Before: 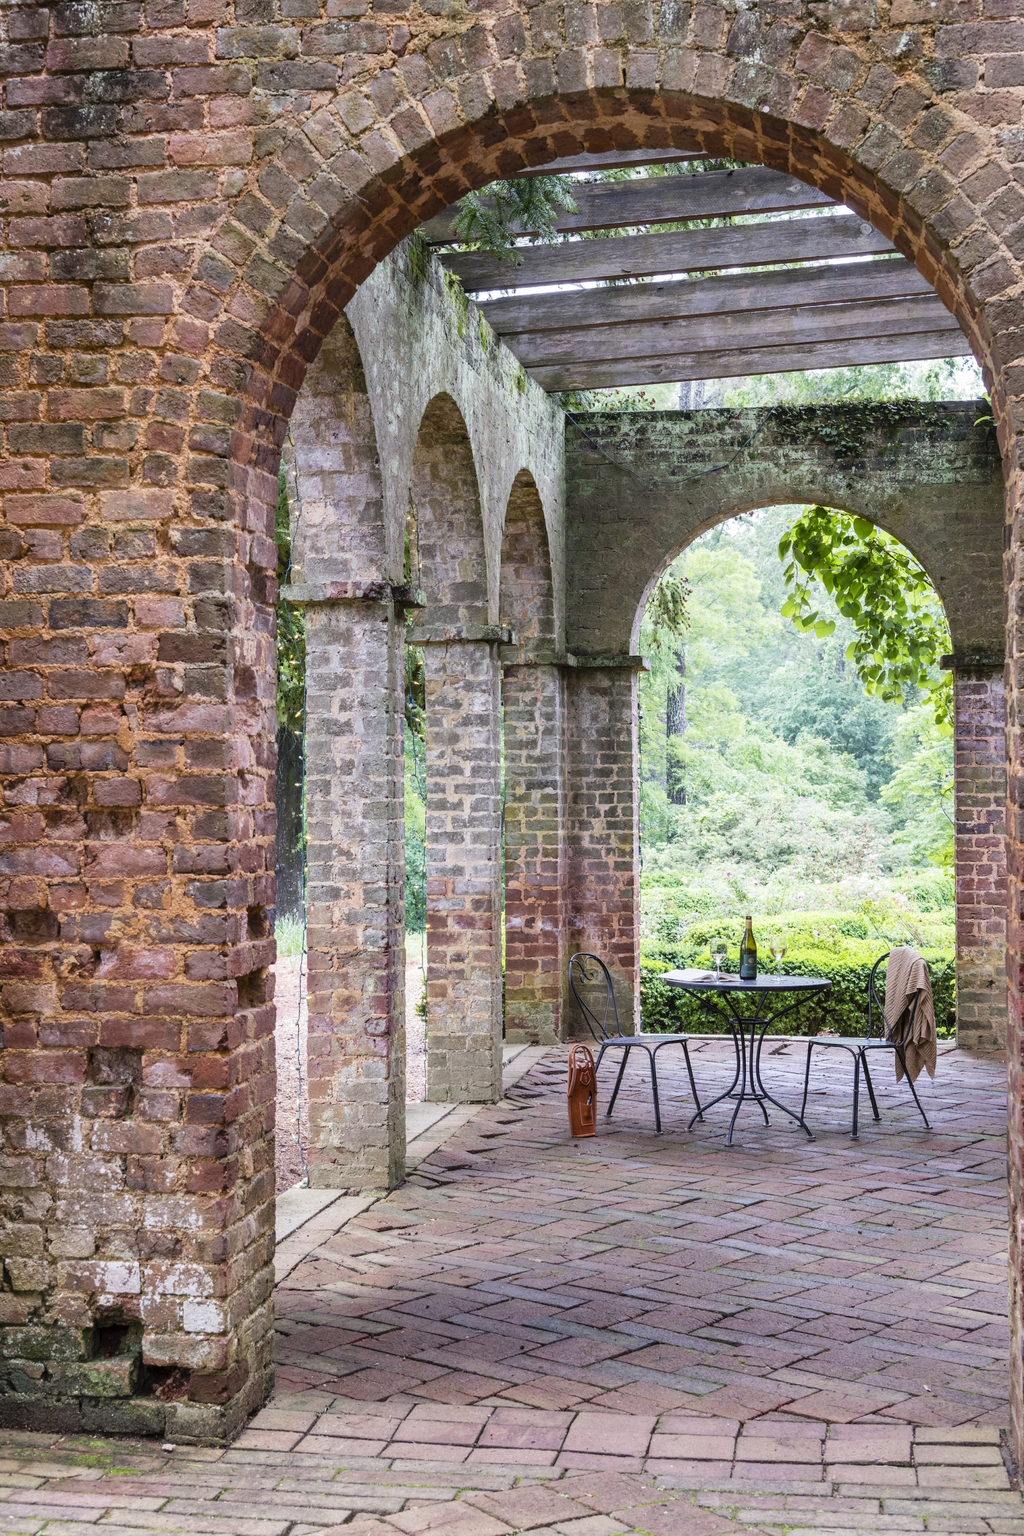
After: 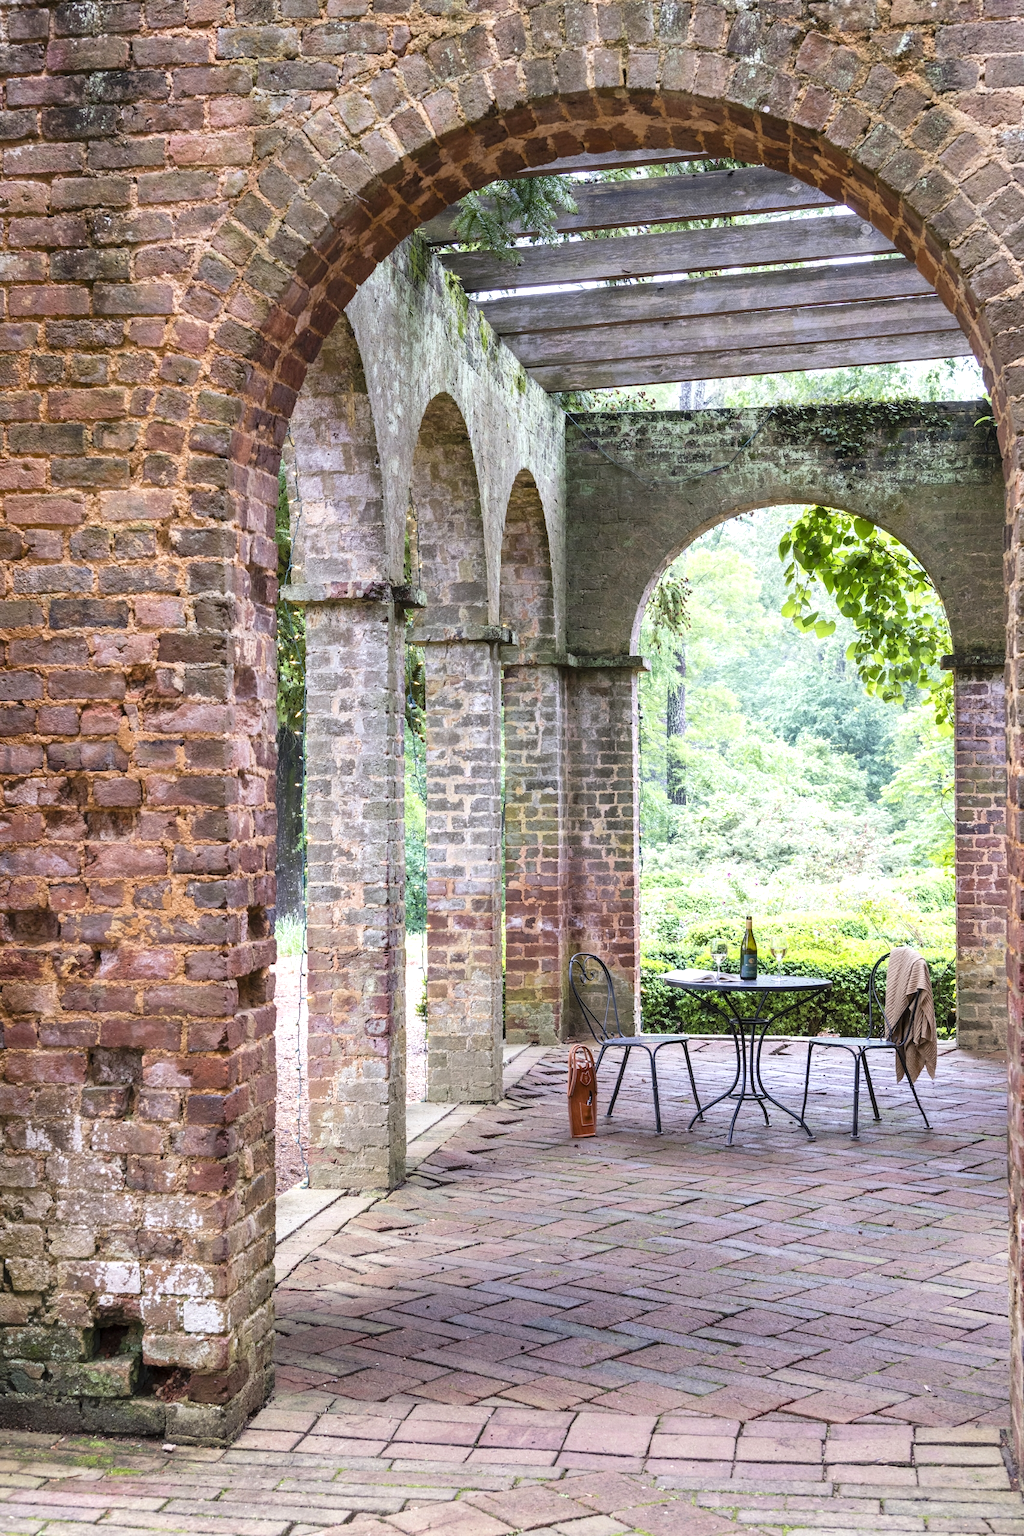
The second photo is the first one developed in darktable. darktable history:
color calibration: illuminant same as pipeline (D50), adaptation XYZ, x 0.346, y 0.358, temperature 5008.74 K
exposure: exposure 0.375 EV, compensate highlight preservation false
